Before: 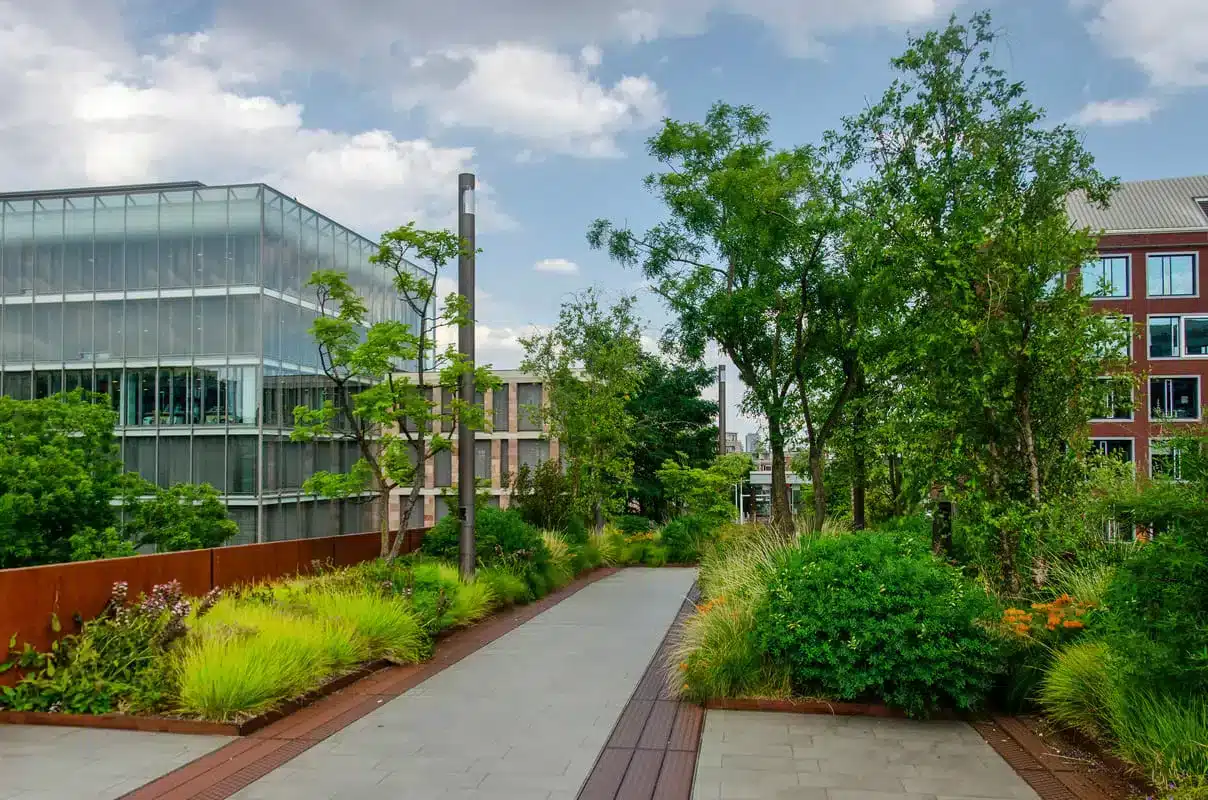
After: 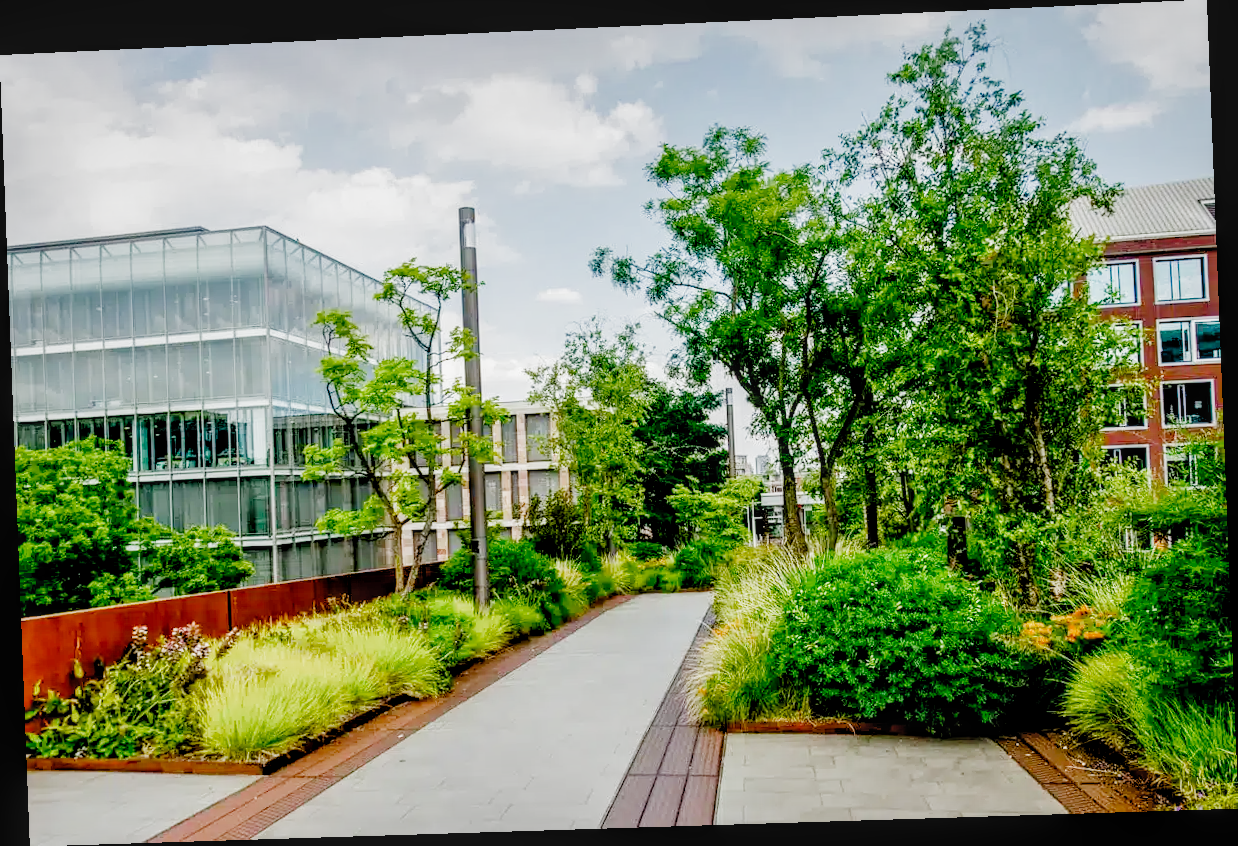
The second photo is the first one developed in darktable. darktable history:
local contrast: on, module defaults
rotate and perspective: rotation -2.22°, lens shift (horizontal) -0.022, automatic cropping off
exposure: black level correction 0, exposure 1.2 EV, compensate highlight preservation false
filmic rgb: black relative exposure -2.85 EV, white relative exposure 4.56 EV, hardness 1.77, contrast 1.25, preserve chrominance no, color science v5 (2021)
